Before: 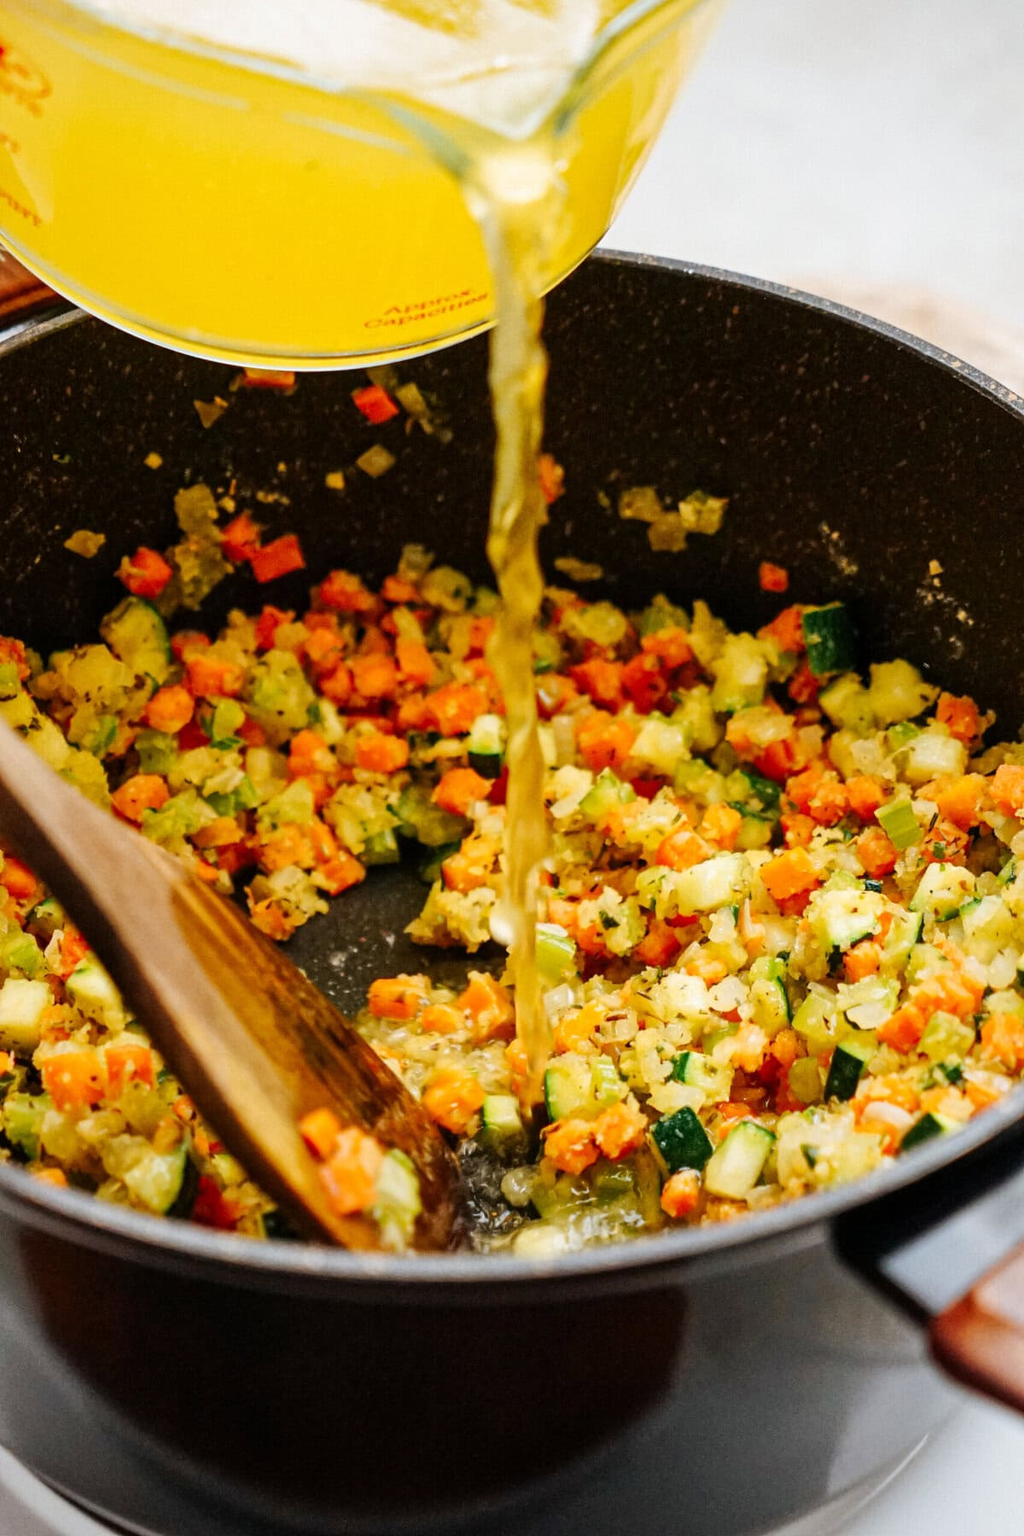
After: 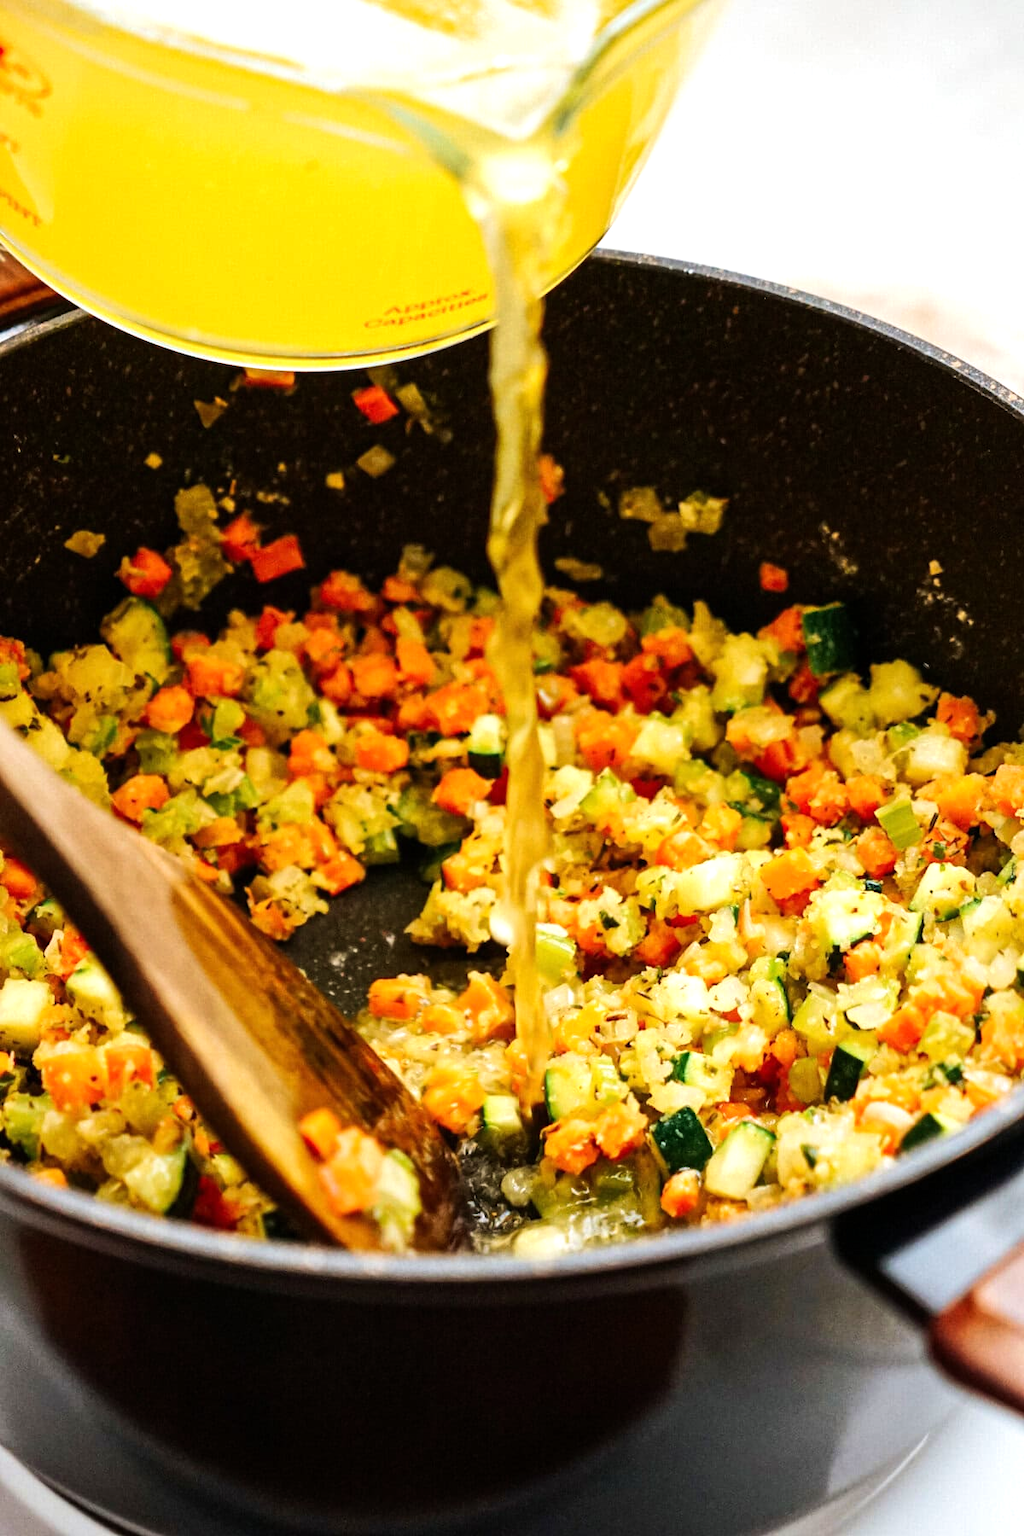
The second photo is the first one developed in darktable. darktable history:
tone equalizer: -8 EV -0.399 EV, -7 EV -0.392 EV, -6 EV -0.329 EV, -5 EV -0.24 EV, -3 EV 0.213 EV, -2 EV 0.347 EV, -1 EV 0.394 EV, +0 EV 0.41 EV, edges refinement/feathering 500, mask exposure compensation -1.57 EV, preserve details no
velvia: on, module defaults
